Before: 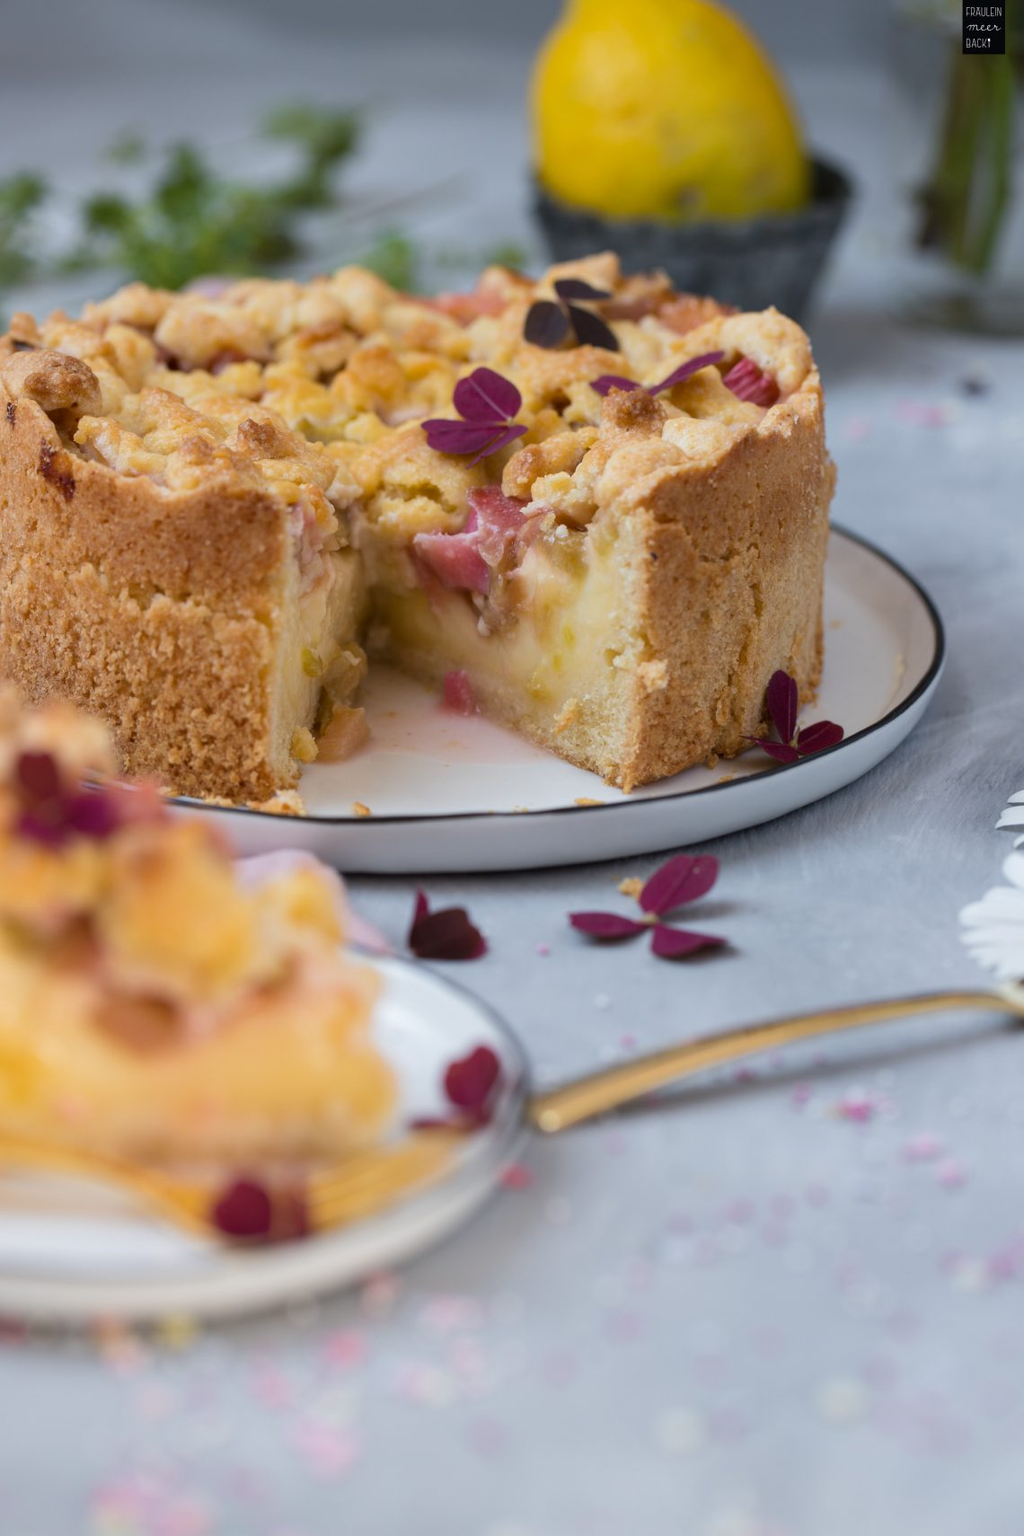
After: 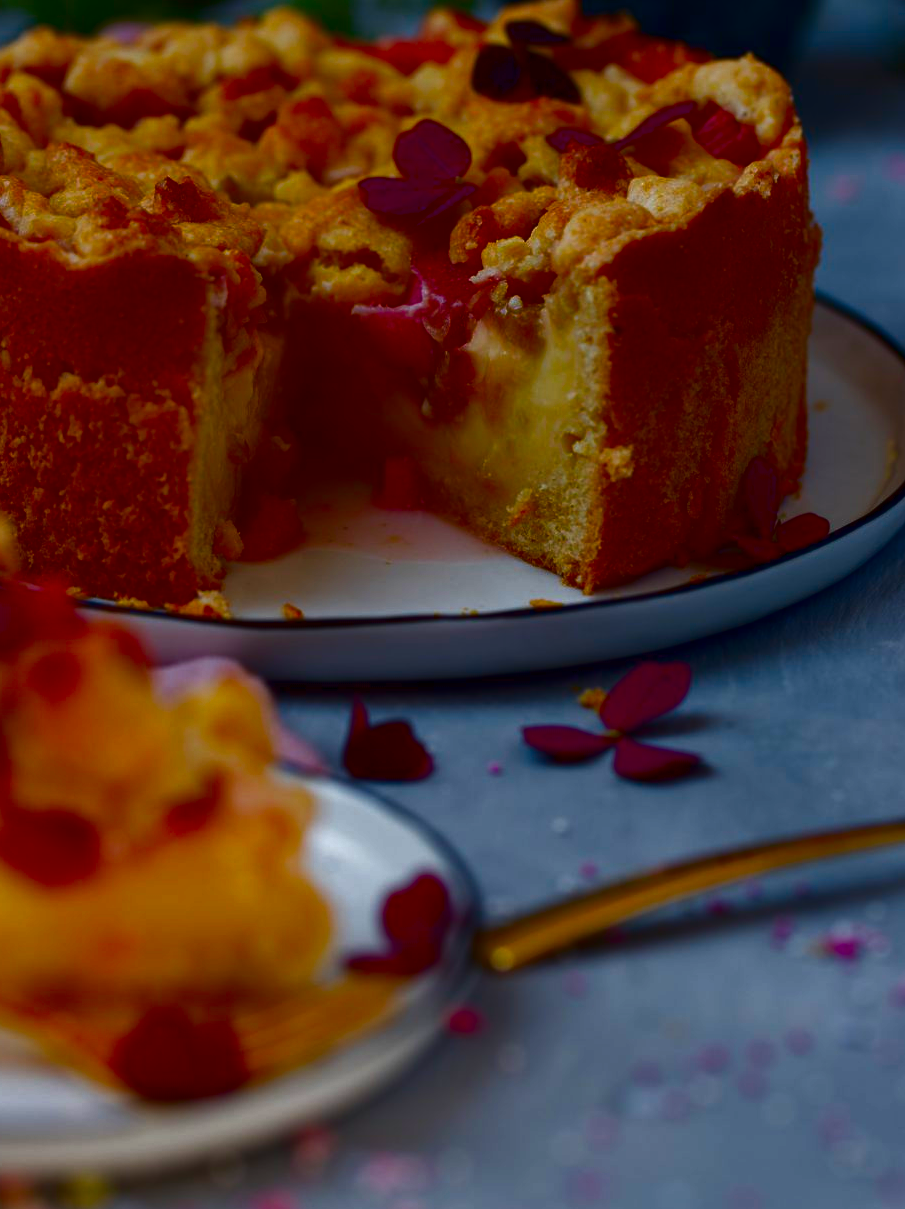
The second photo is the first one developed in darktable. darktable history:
crop: left 9.712%, top 16.928%, right 10.845%, bottom 12.332%
contrast brightness saturation: brightness -1, saturation 1
